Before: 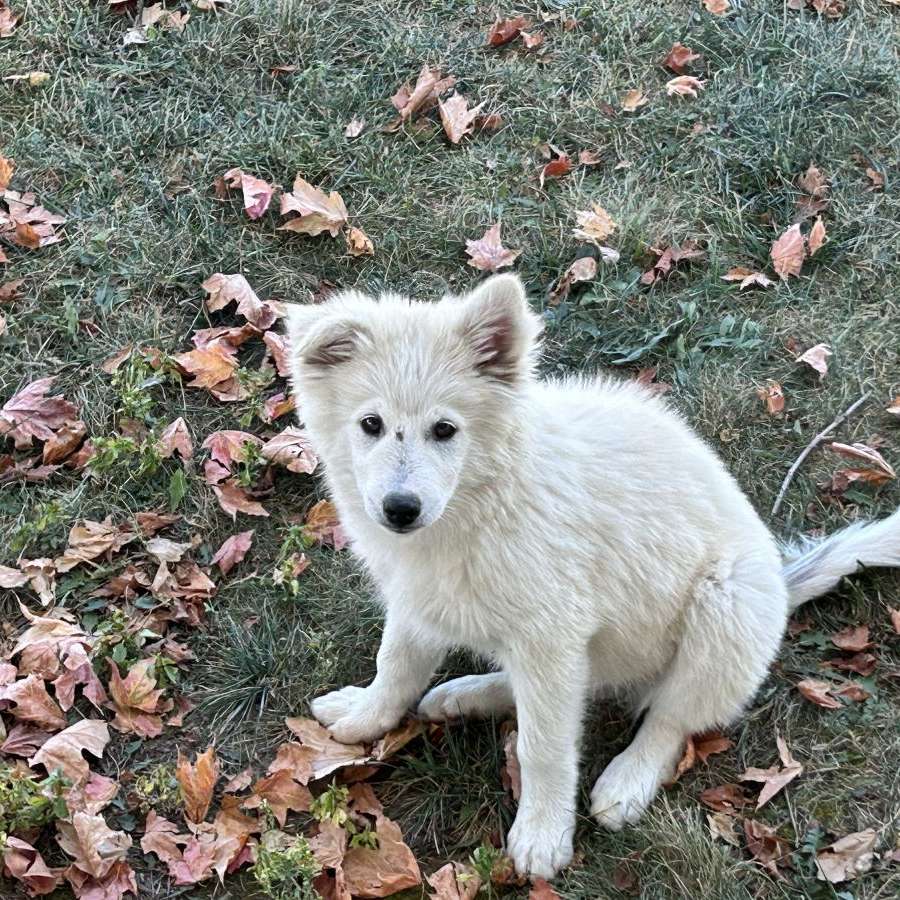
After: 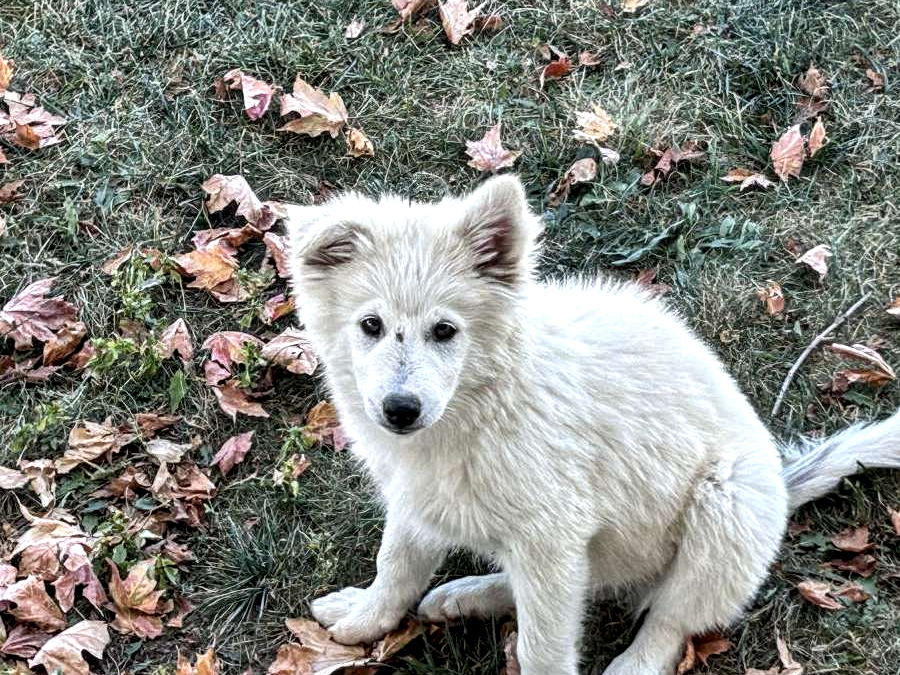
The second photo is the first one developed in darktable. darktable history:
crop: top 11.038%, bottom 13.962%
local contrast: highlights 60%, shadows 60%, detail 160%
